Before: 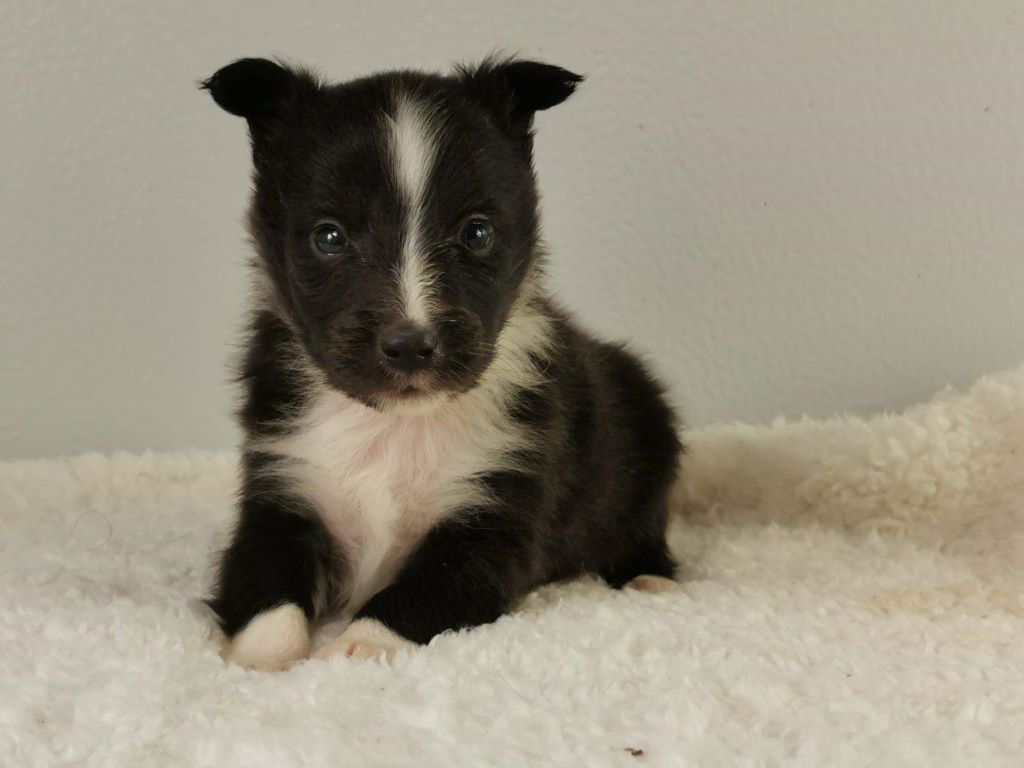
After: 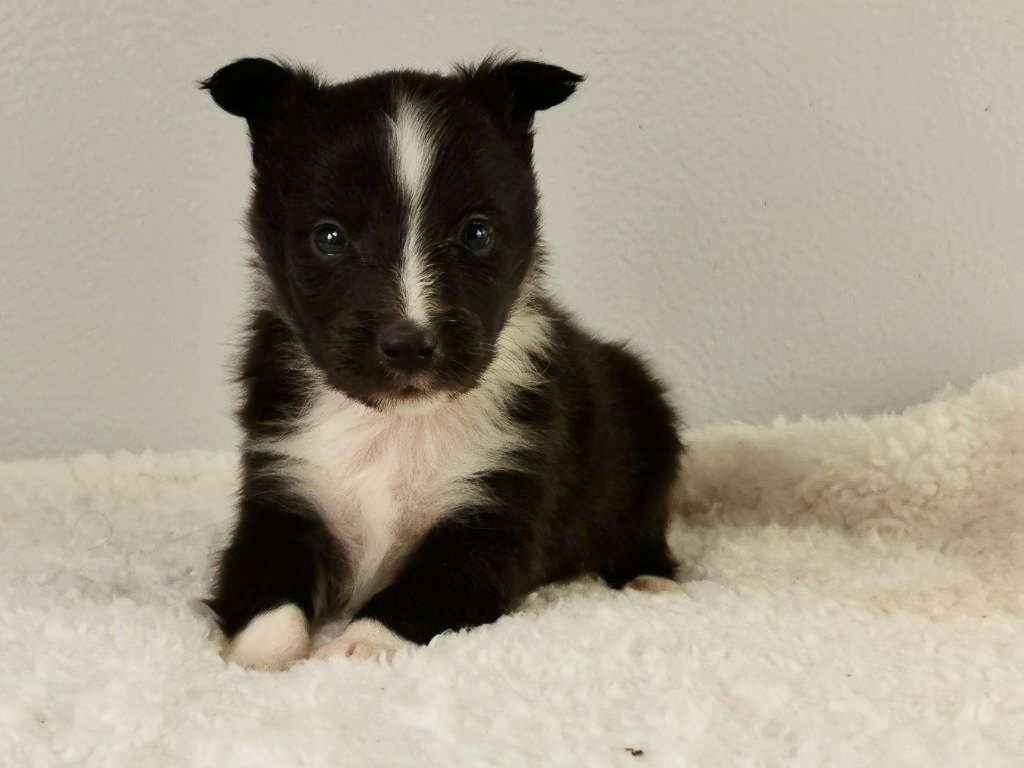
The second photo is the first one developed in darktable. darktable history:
contrast brightness saturation: contrast 0.216
